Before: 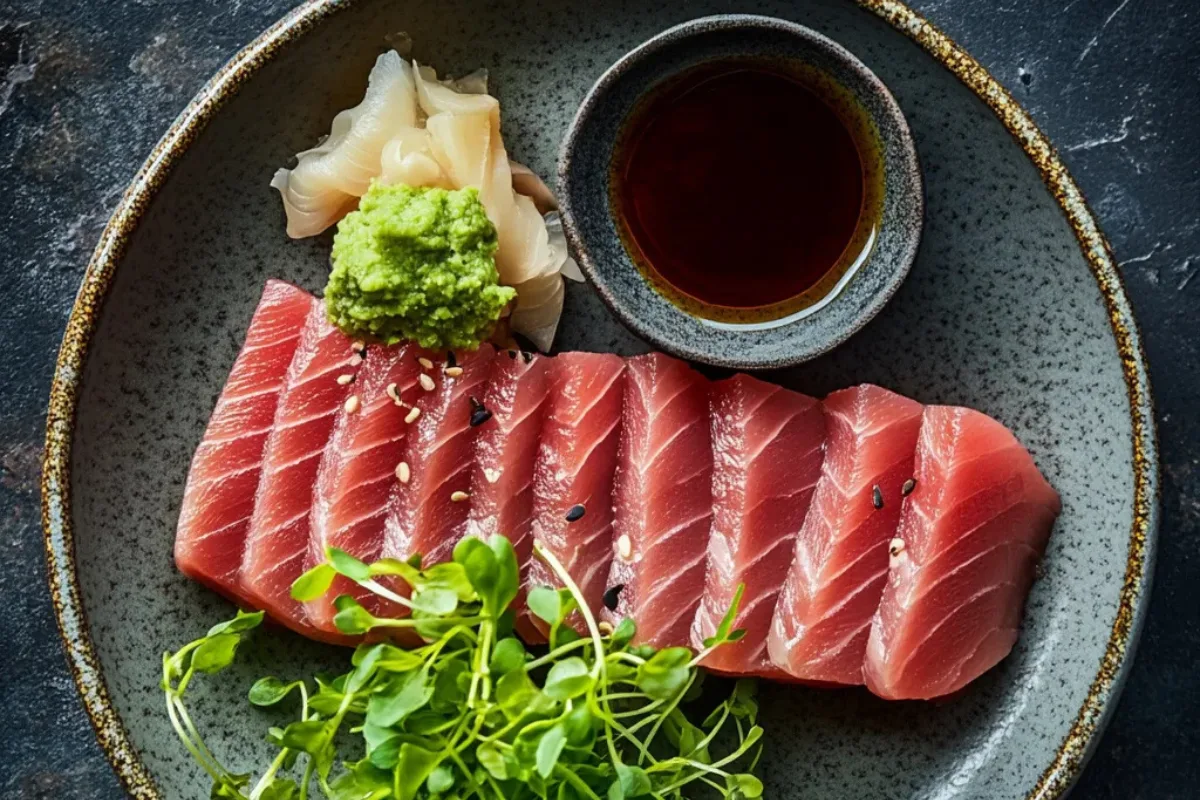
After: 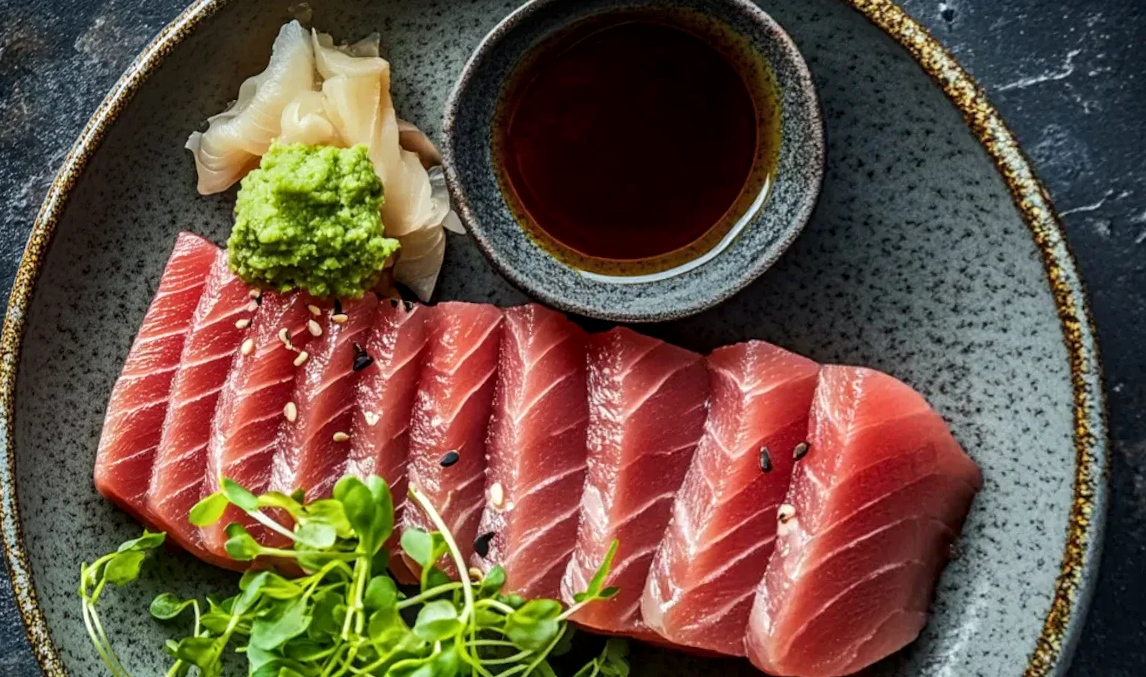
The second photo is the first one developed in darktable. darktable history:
crop and rotate: left 1.774%, right 0.633%, bottom 1.28%
local contrast: on, module defaults
rotate and perspective: rotation 1.69°, lens shift (vertical) -0.023, lens shift (horizontal) -0.291, crop left 0.025, crop right 0.988, crop top 0.092, crop bottom 0.842
